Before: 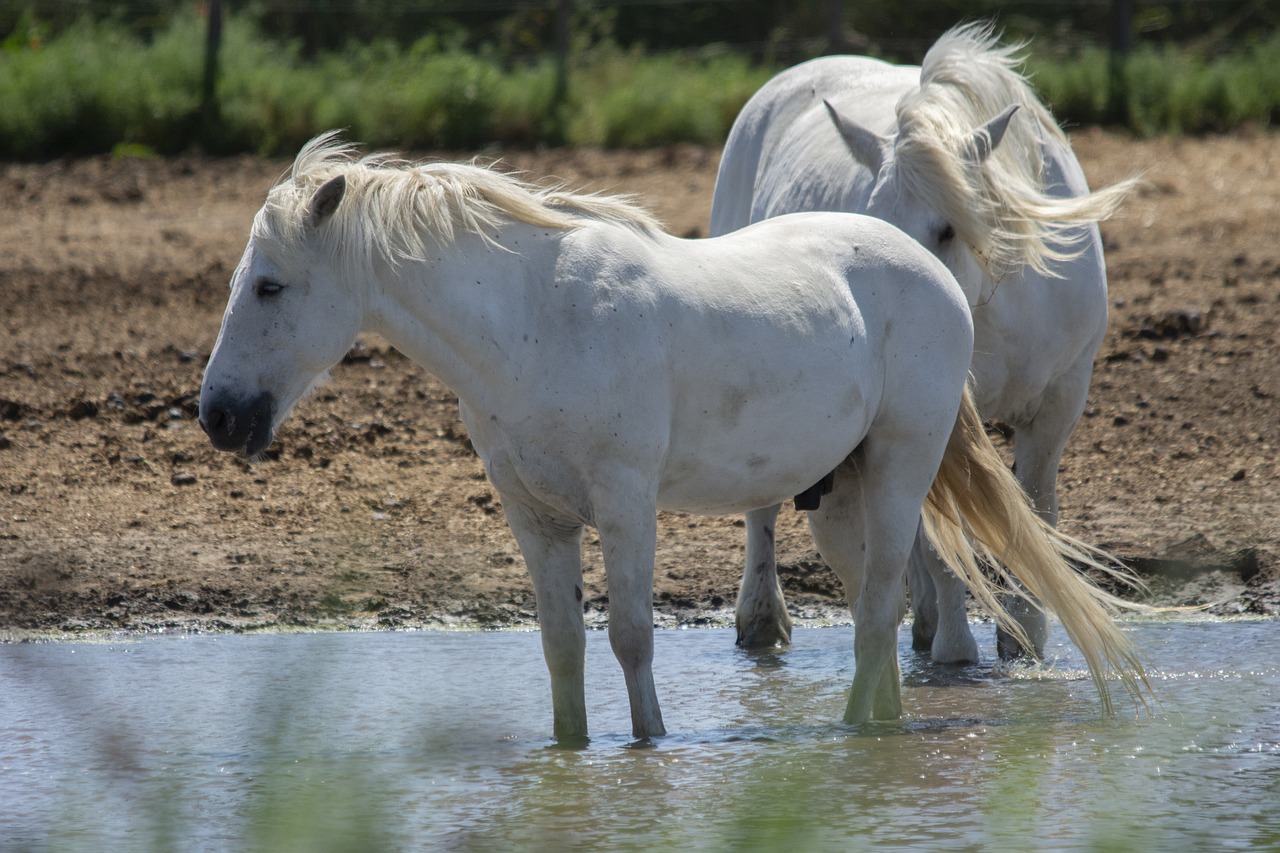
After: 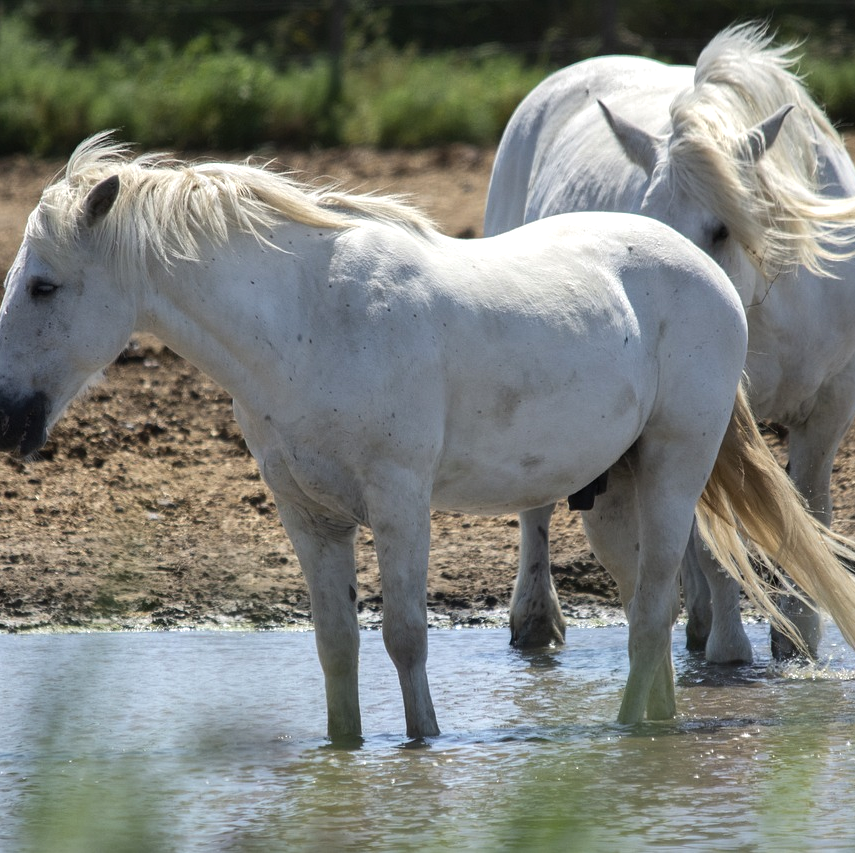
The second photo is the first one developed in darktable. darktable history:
crop and rotate: left 17.732%, right 15.423%
tone equalizer: -8 EV -0.417 EV, -7 EV -0.389 EV, -6 EV -0.333 EV, -5 EV -0.222 EV, -3 EV 0.222 EV, -2 EV 0.333 EV, -1 EV 0.389 EV, +0 EV 0.417 EV, edges refinement/feathering 500, mask exposure compensation -1.57 EV, preserve details no
